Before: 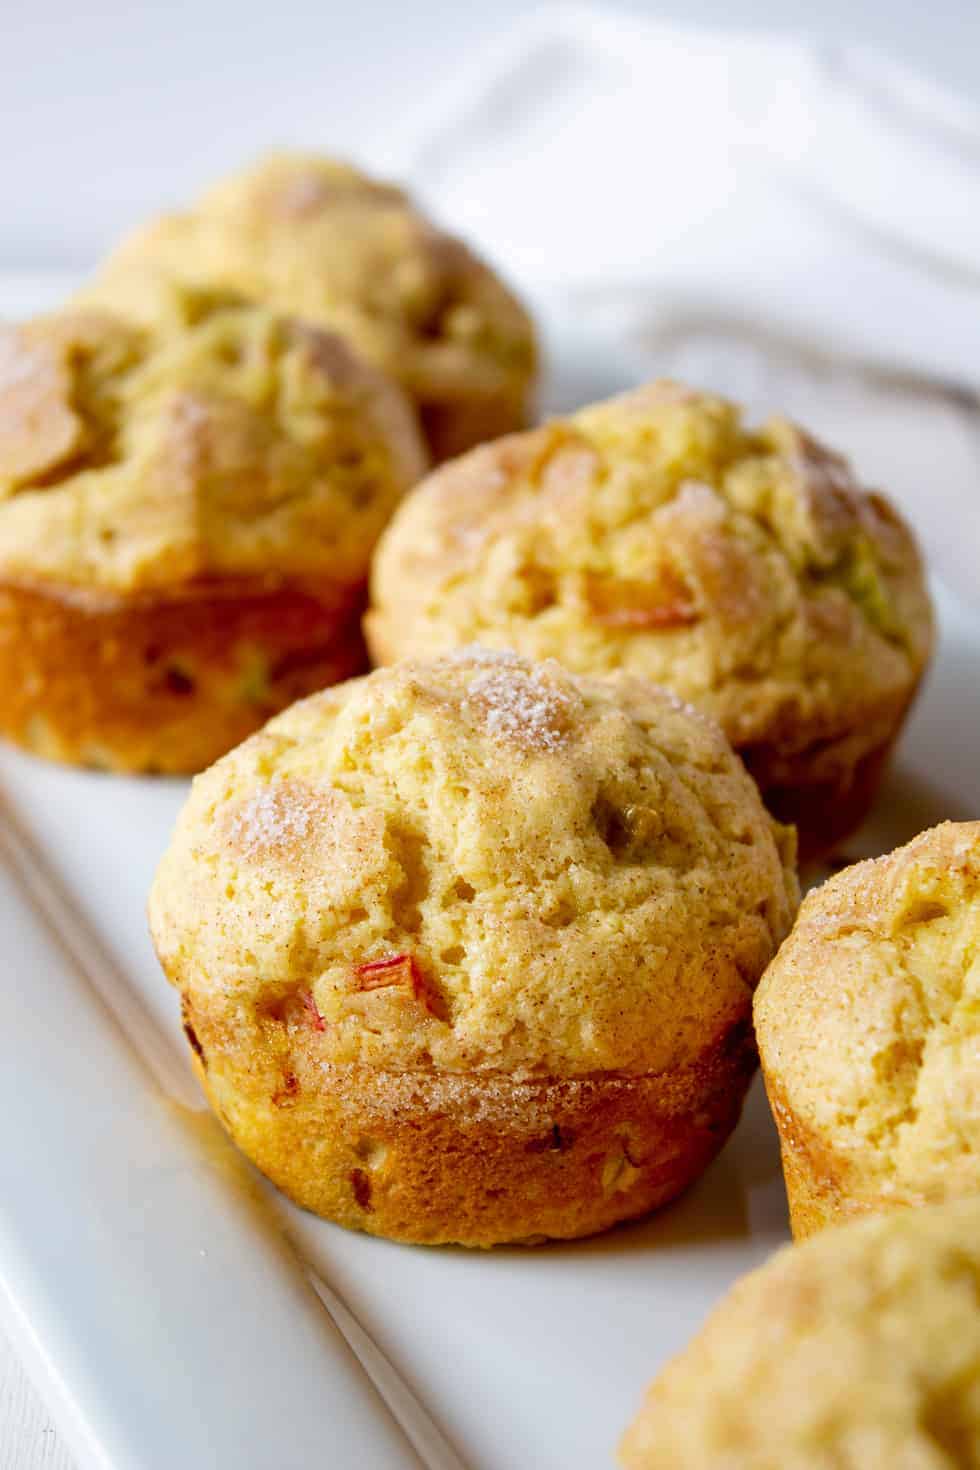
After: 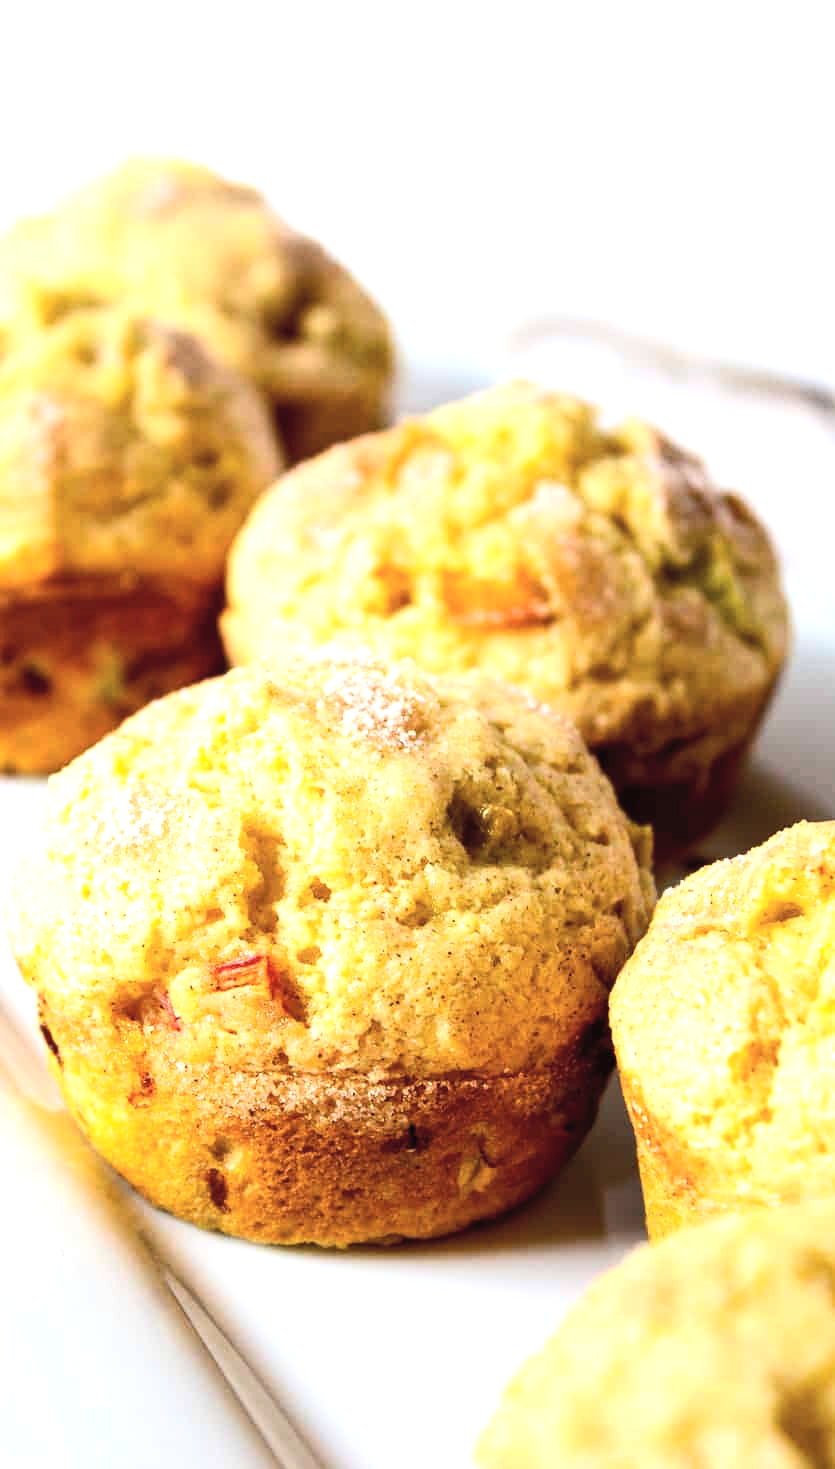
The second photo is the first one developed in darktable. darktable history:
contrast brightness saturation: contrast 0.135, brightness 0.209
tone equalizer: -8 EV -1.1 EV, -7 EV -0.984 EV, -6 EV -0.833 EV, -5 EV -0.591 EV, -3 EV 0.572 EV, -2 EV 0.863 EV, -1 EV 1.01 EV, +0 EV 1.08 EV, edges refinement/feathering 500, mask exposure compensation -1.57 EV, preserve details no
crop and rotate: left 14.715%
